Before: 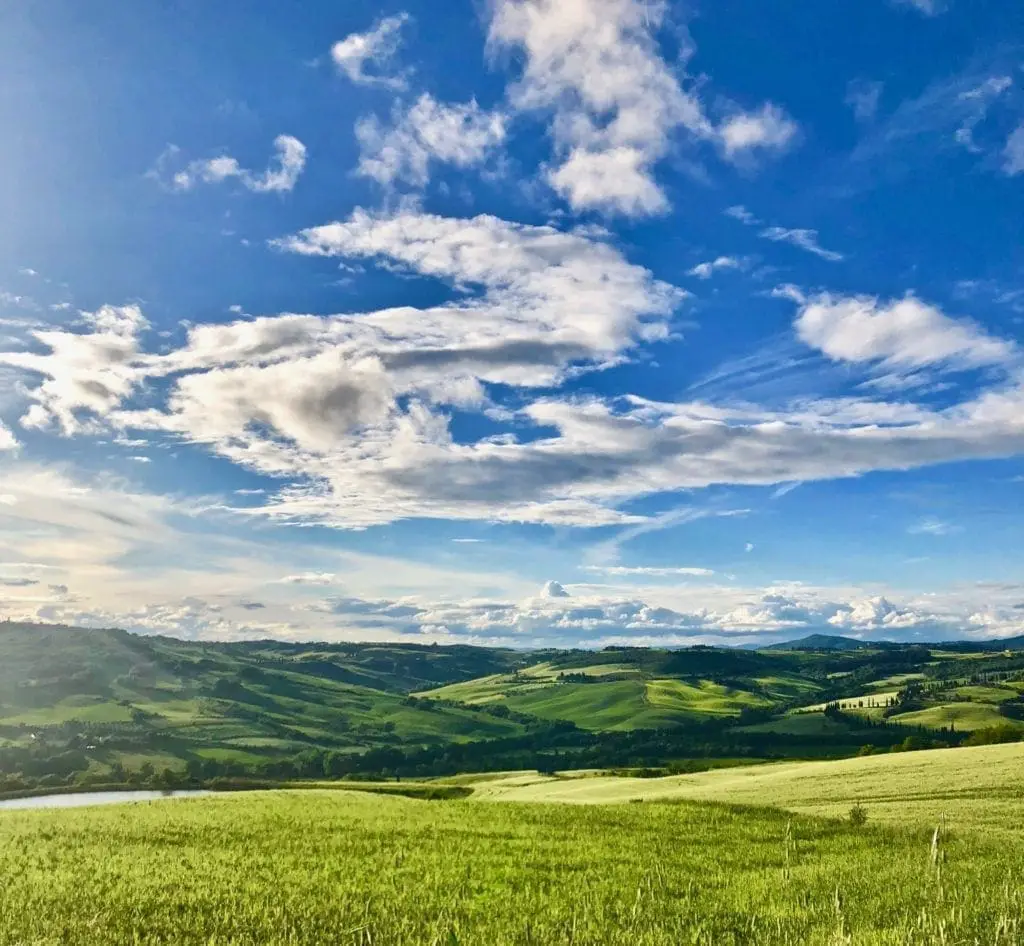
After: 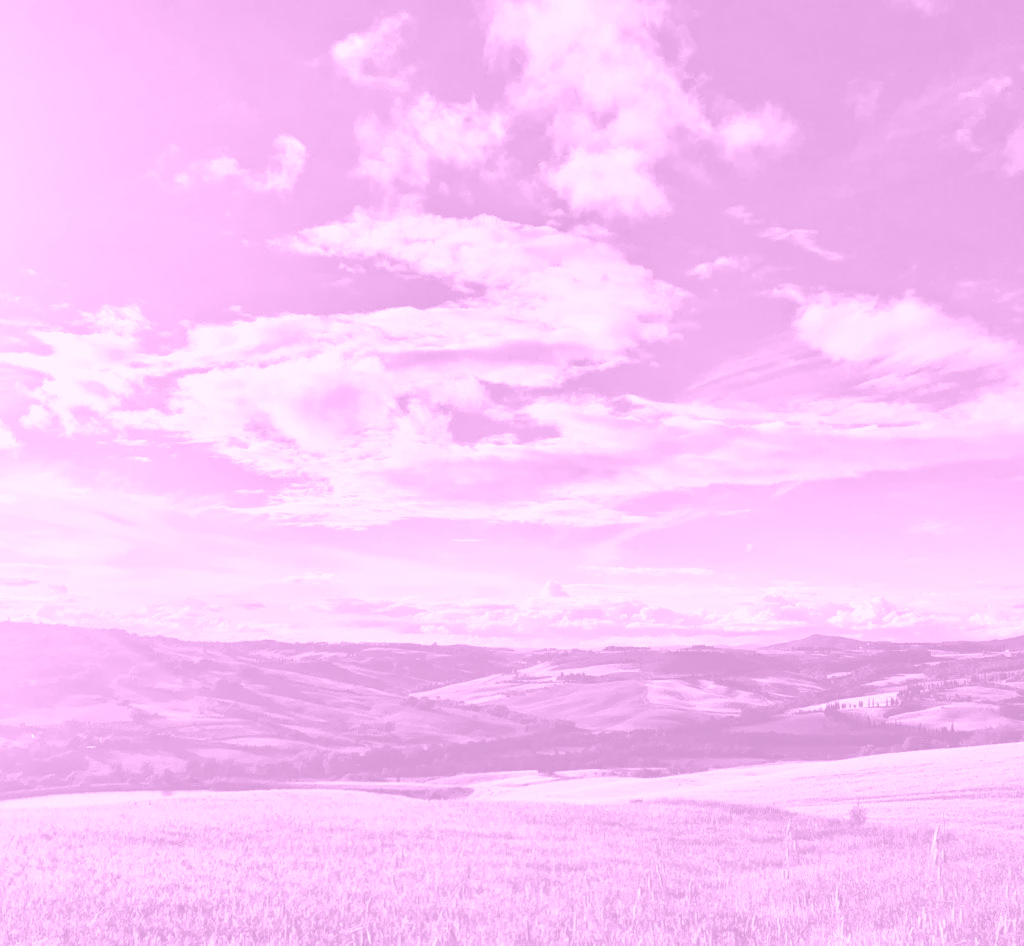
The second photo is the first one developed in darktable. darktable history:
colorize: hue 331.2°, saturation 75%, source mix 30.28%, lightness 70.52%, version 1
tone equalizer: on, module defaults
color correction: highlights a* -15.58, highlights b* 40, shadows a* -40, shadows b* -26.18
color balance rgb: linear chroma grading › global chroma 9%, perceptual saturation grading › global saturation 36%, perceptual saturation grading › shadows 35%, perceptual brilliance grading › global brilliance 15%, perceptual brilliance grading › shadows -35%, global vibrance 15%
